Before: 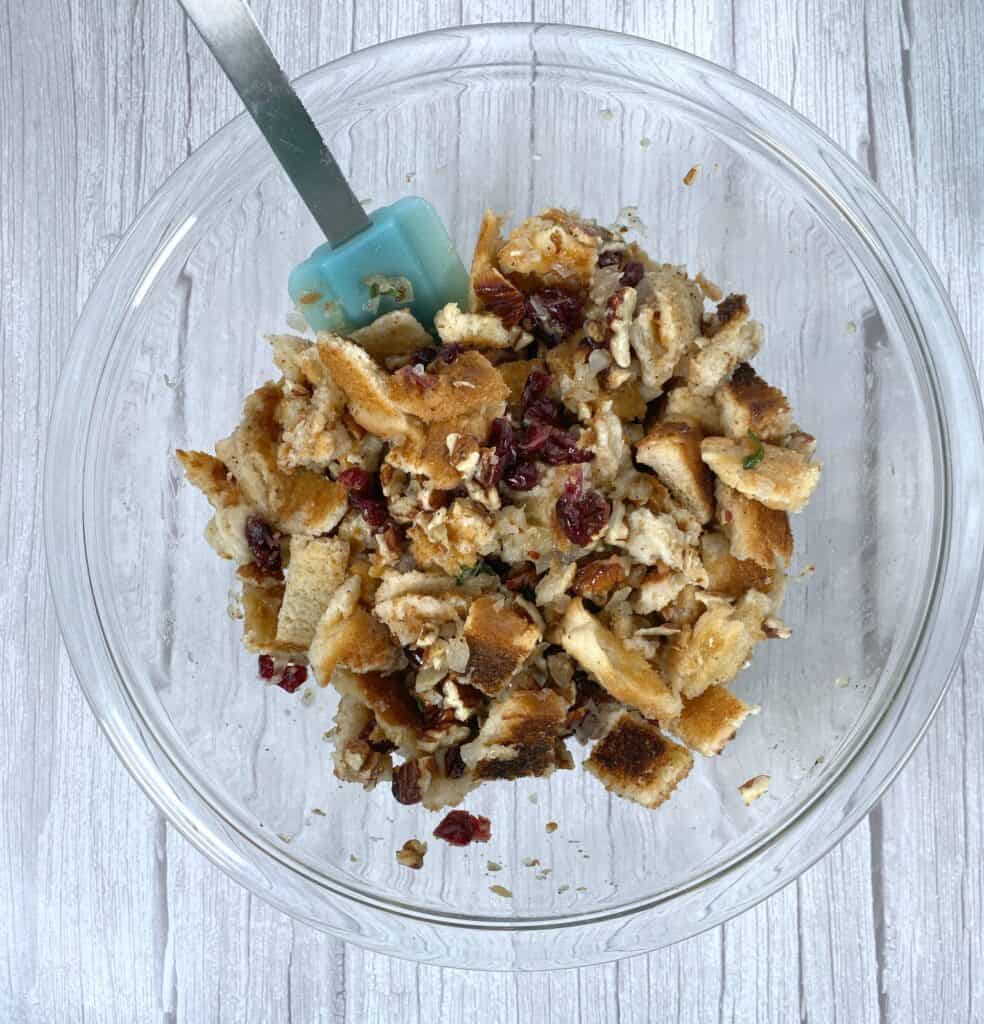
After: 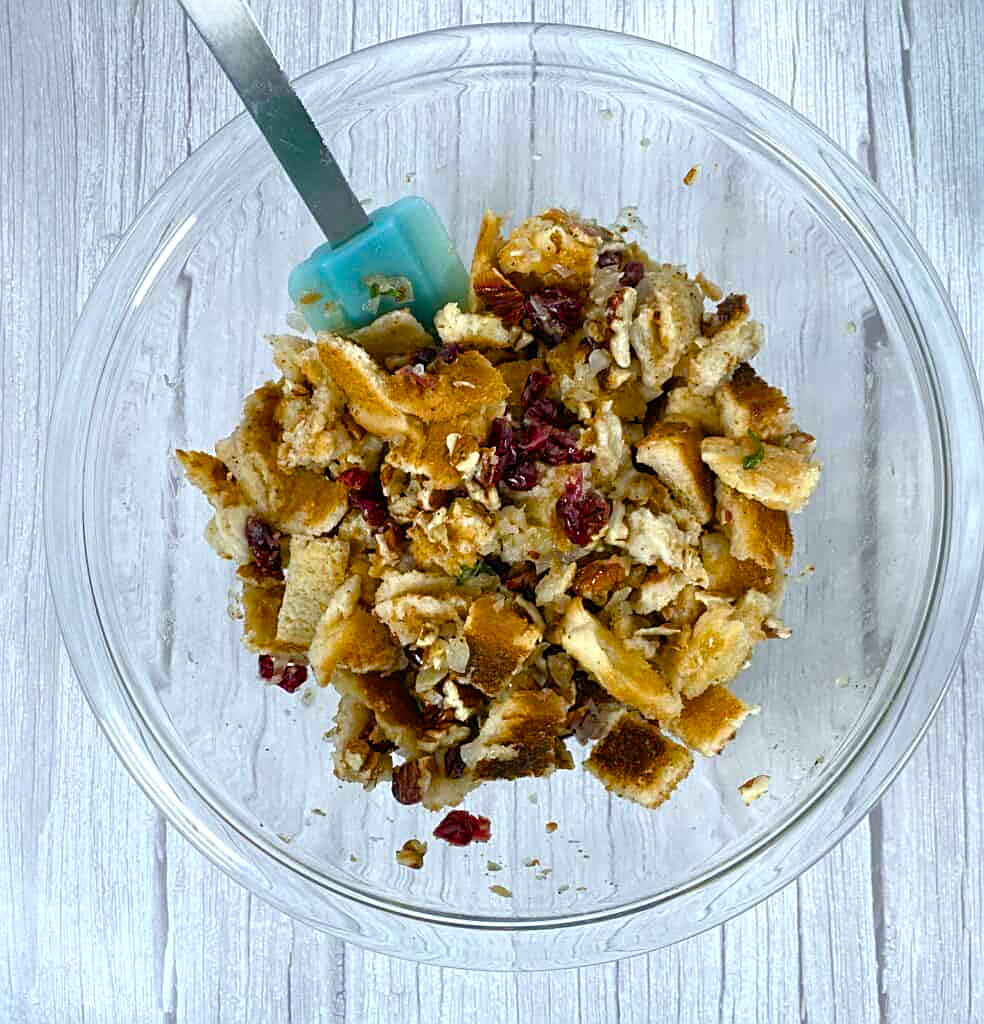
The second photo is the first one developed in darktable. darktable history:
sharpen: on, module defaults
white balance: red 0.978, blue 0.999
color balance rgb: perceptual saturation grading › global saturation 45%, perceptual saturation grading › highlights -25%, perceptual saturation grading › shadows 50%, perceptual brilliance grading › global brilliance 3%, global vibrance 3%
